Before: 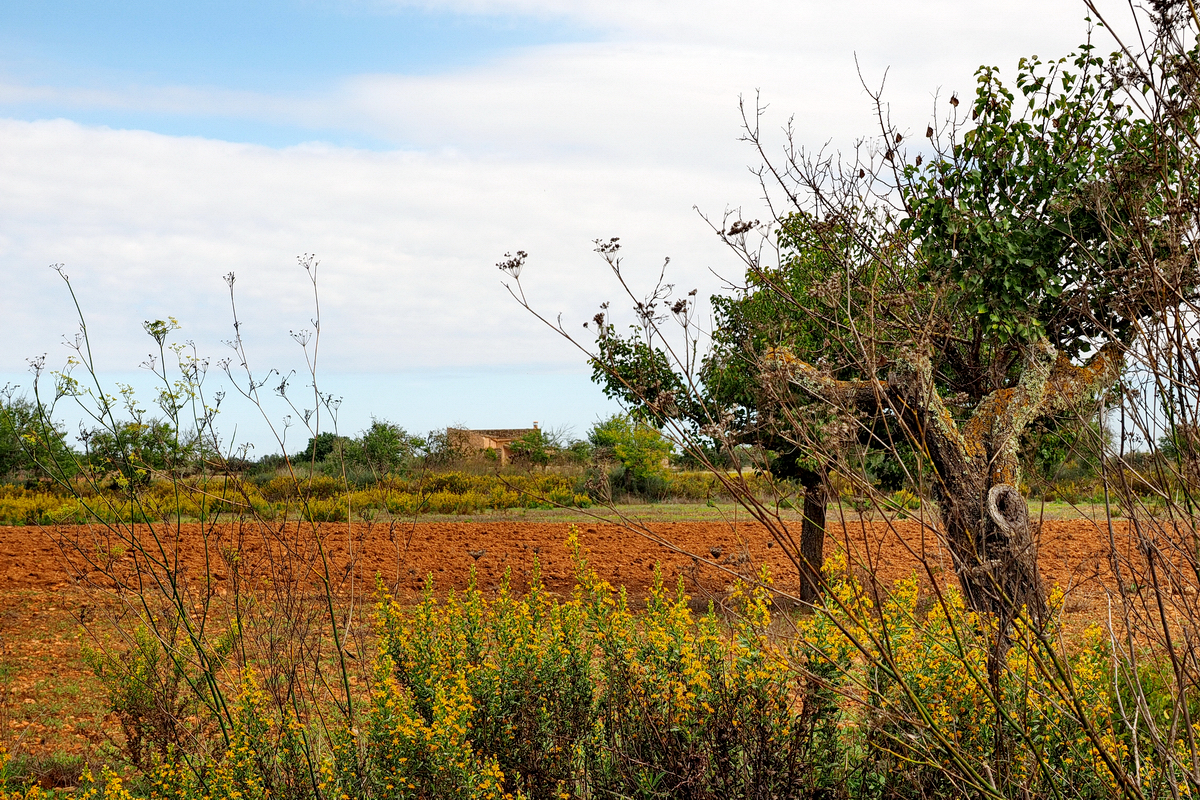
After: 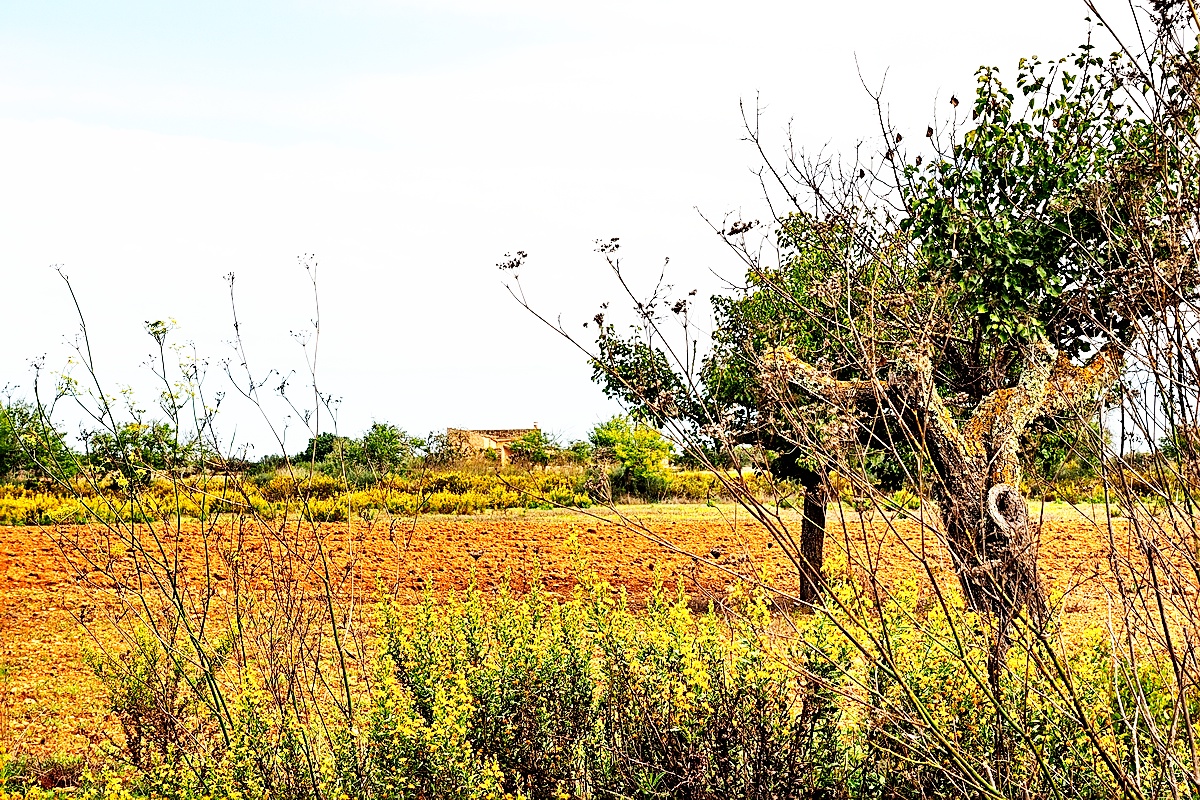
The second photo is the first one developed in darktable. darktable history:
sharpen: on, module defaults
color zones: curves: ch0 [(0, 0.558) (0.143, 0.559) (0.286, 0.529) (0.429, 0.505) (0.571, 0.5) (0.714, 0.5) (0.857, 0.5) (1, 0.558)]; ch1 [(0, 0.469) (0.01, 0.469) (0.12, 0.446) (0.248, 0.469) (0.5, 0.5) (0.748, 0.5) (0.99, 0.469) (1, 0.469)]
base curve: curves: ch0 [(0, 0) (0.007, 0.004) (0.027, 0.03) (0.046, 0.07) (0.207, 0.54) (0.442, 0.872) (0.673, 0.972) (1, 1)], preserve colors none
